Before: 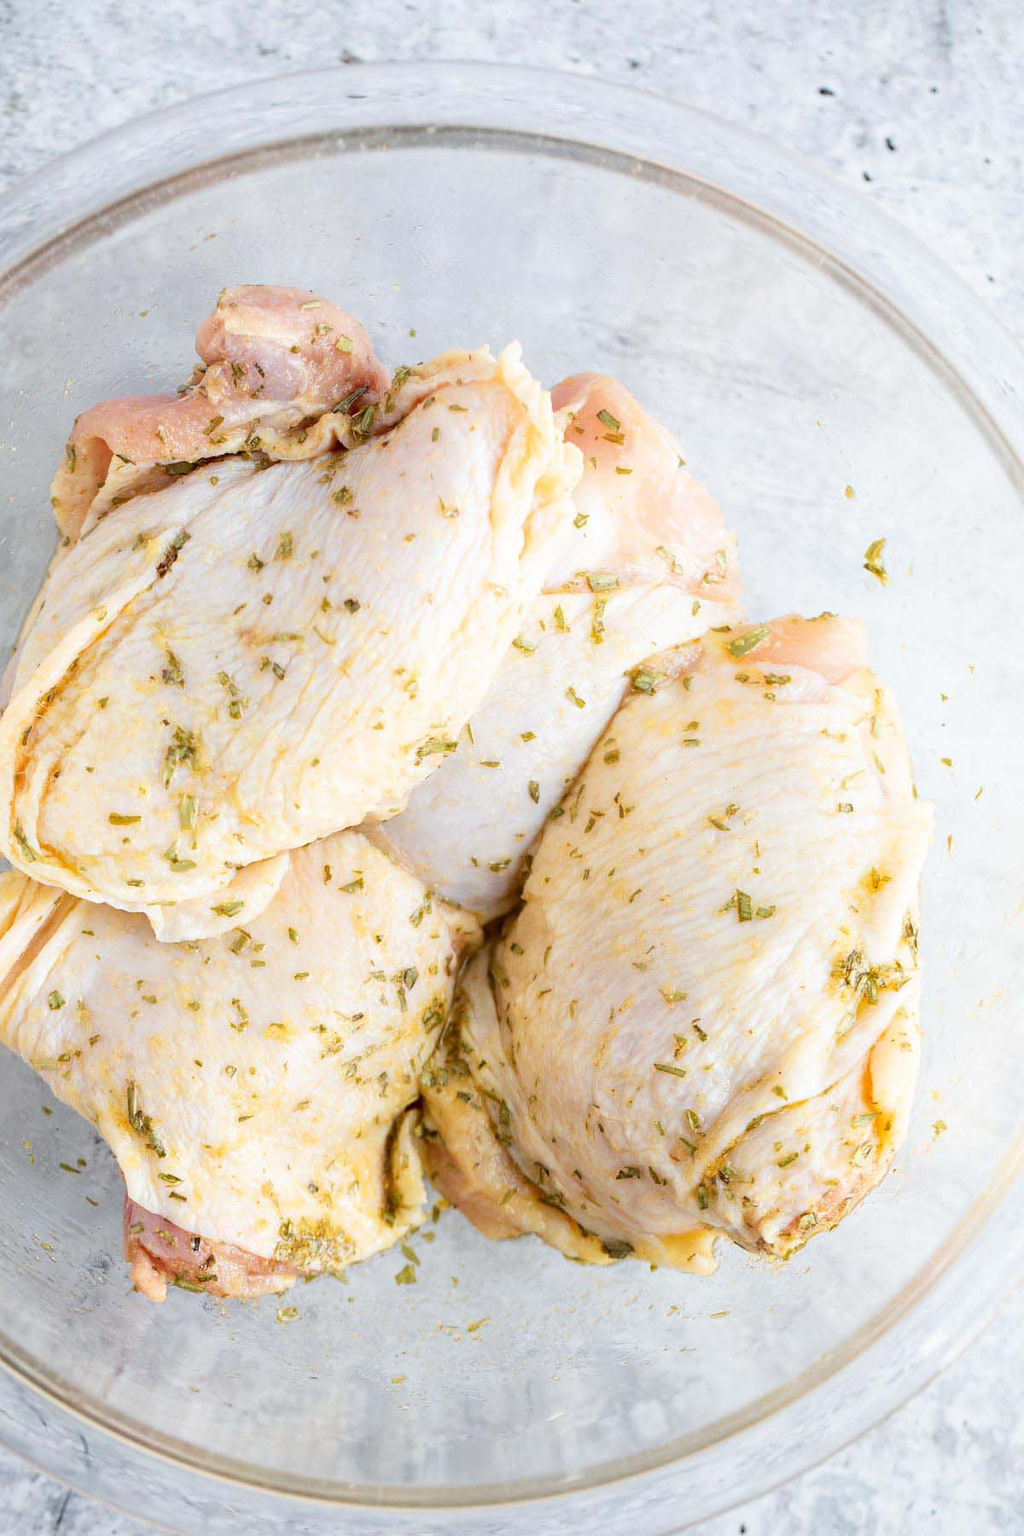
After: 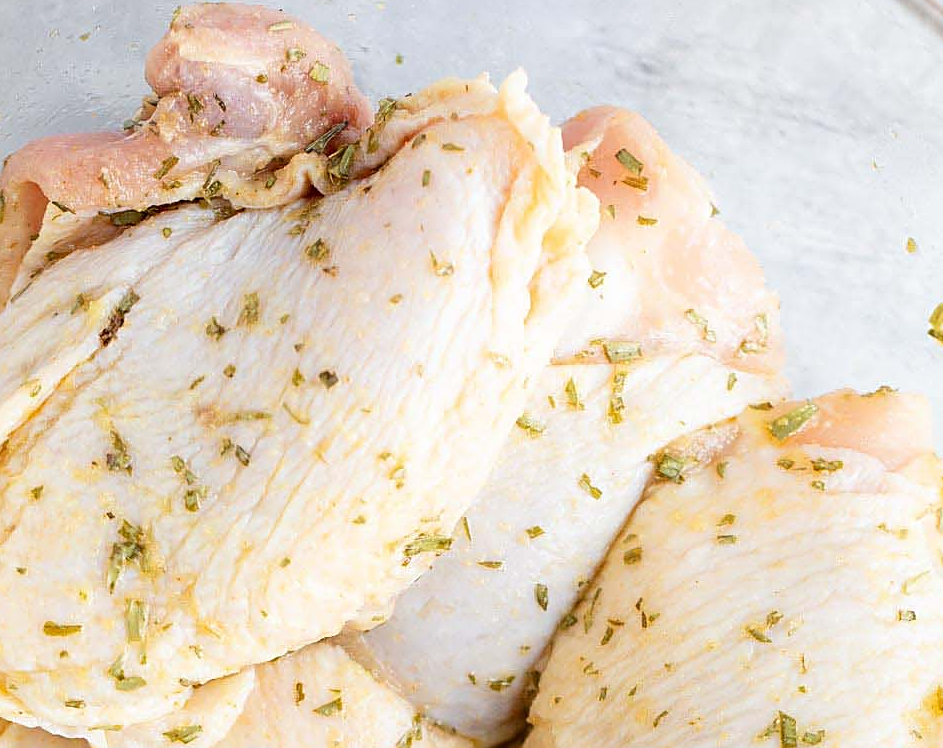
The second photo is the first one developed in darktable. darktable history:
crop: left 7.036%, top 18.398%, right 14.379%, bottom 40.043%
sharpen: on, module defaults
